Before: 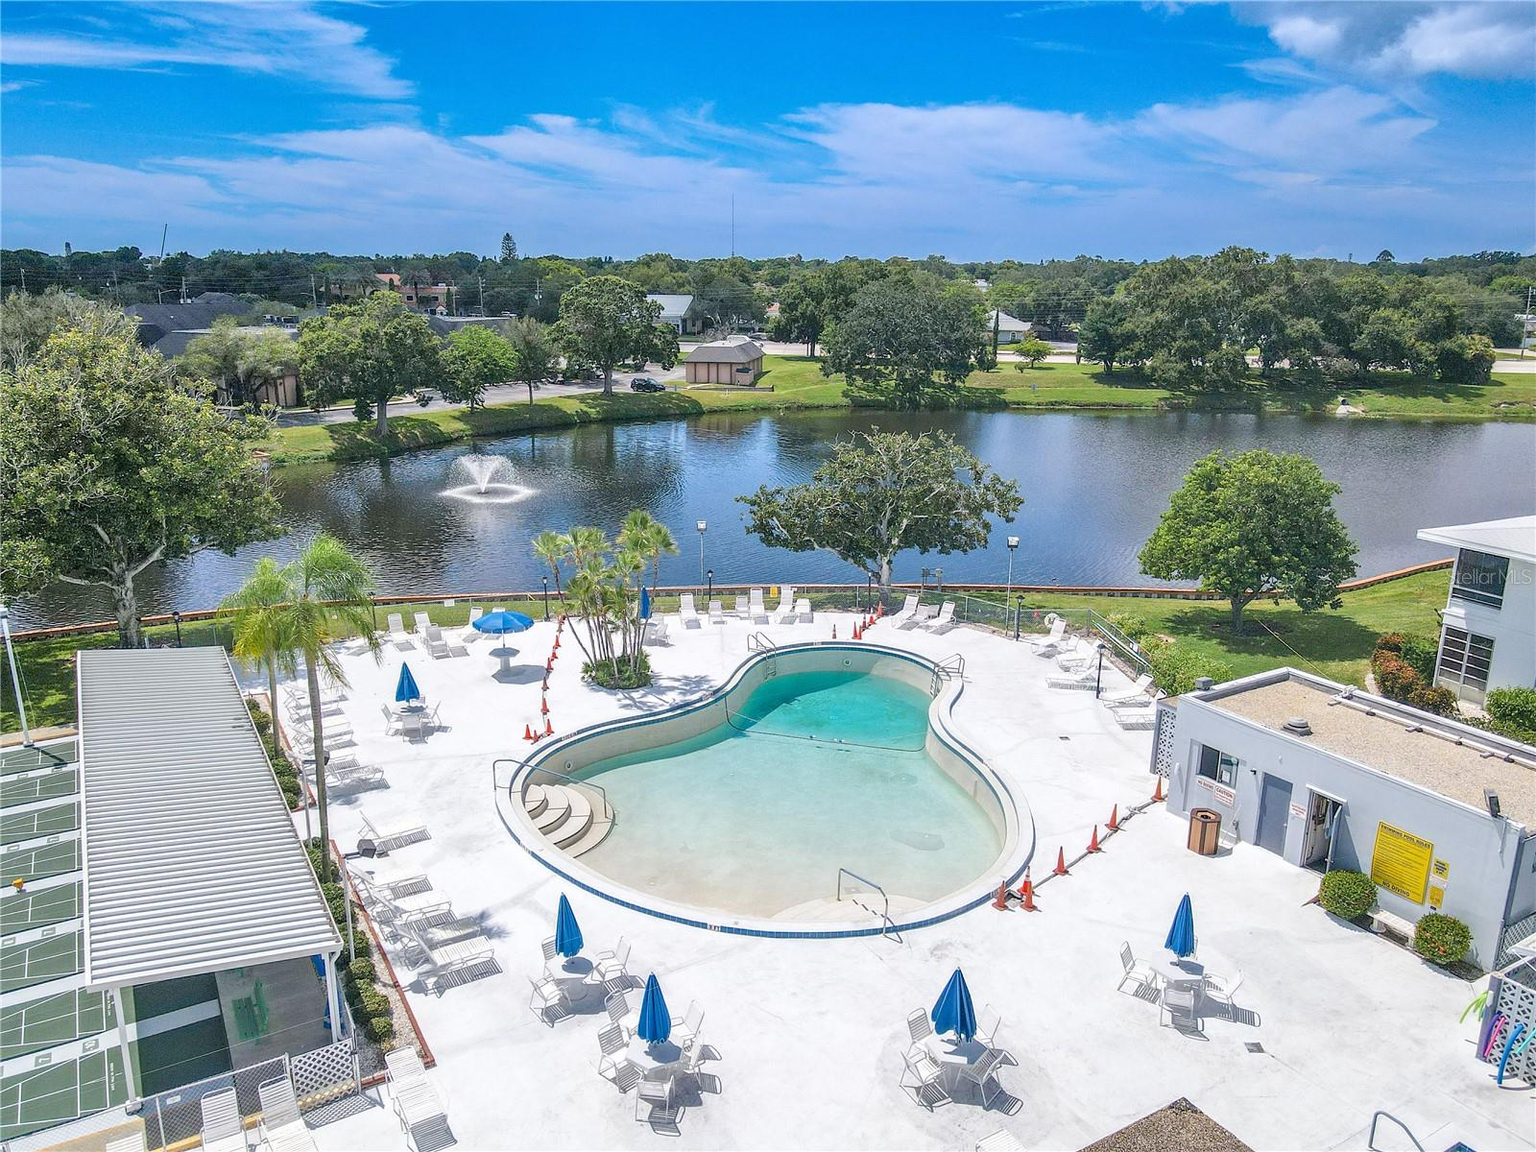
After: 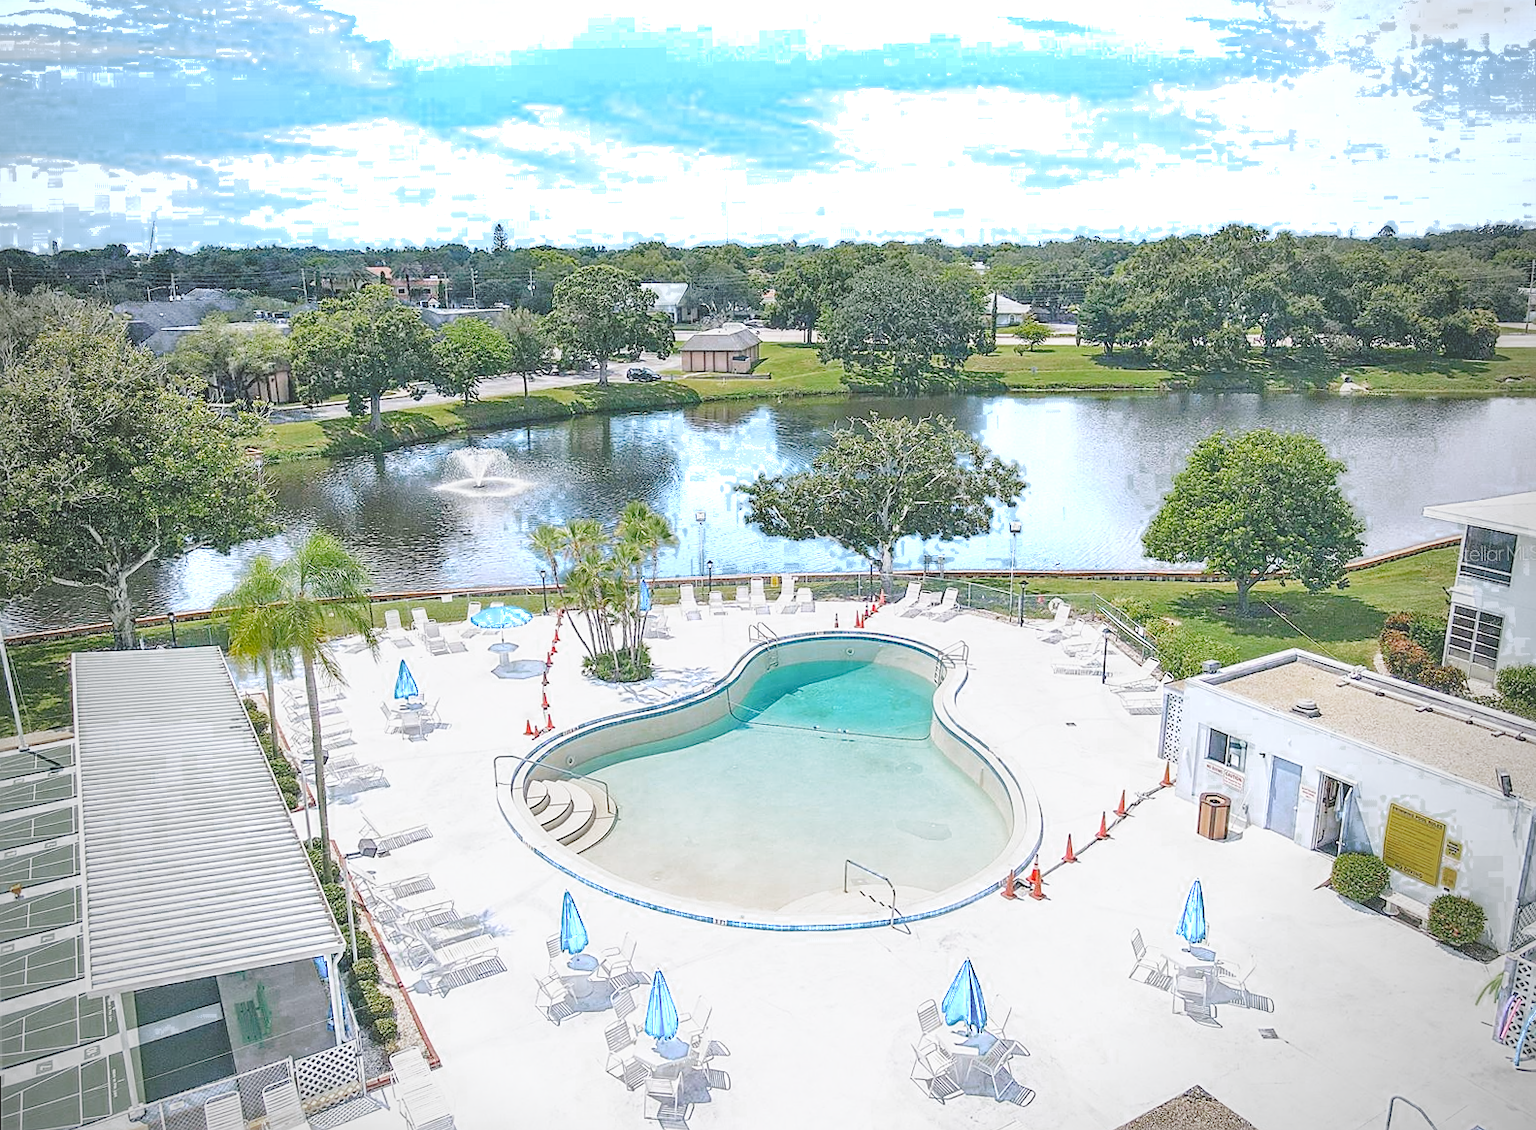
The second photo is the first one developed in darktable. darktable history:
rotate and perspective: rotation -1°, crop left 0.011, crop right 0.989, crop top 0.025, crop bottom 0.975
tone equalizer: -8 EV 0.25 EV, -7 EV 0.417 EV, -6 EV 0.417 EV, -5 EV 0.25 EV, -3 EV -0.25 EV, -2 EV -0.417 EV, -1 EV -0.417 EV, +0 EV -0.25 EV, edges refinement/feathering 500, mask exposure compensation -1.57 EV, preserve details guided filter
vignetting: fall-off start 74.49%, fall-off radius 65.9%, brightness -0.628, saturation -0.68
color zones: curves: ch0 [(0.203, 0.433) (0.607, 0.517) (0.697, 0.696) (0.705, 0.897)]
exposure: black level correction -0.023, exposure -0.039 EV, compensate highlight preservation false
base curve: curves: ch0 [(0, 0) (0.028, 0.03) (0.121, 0.232) (0.46, 0.748) (0.859, 0.968) (1, 1)], preserve colors none
sharpen: on, module defaults
